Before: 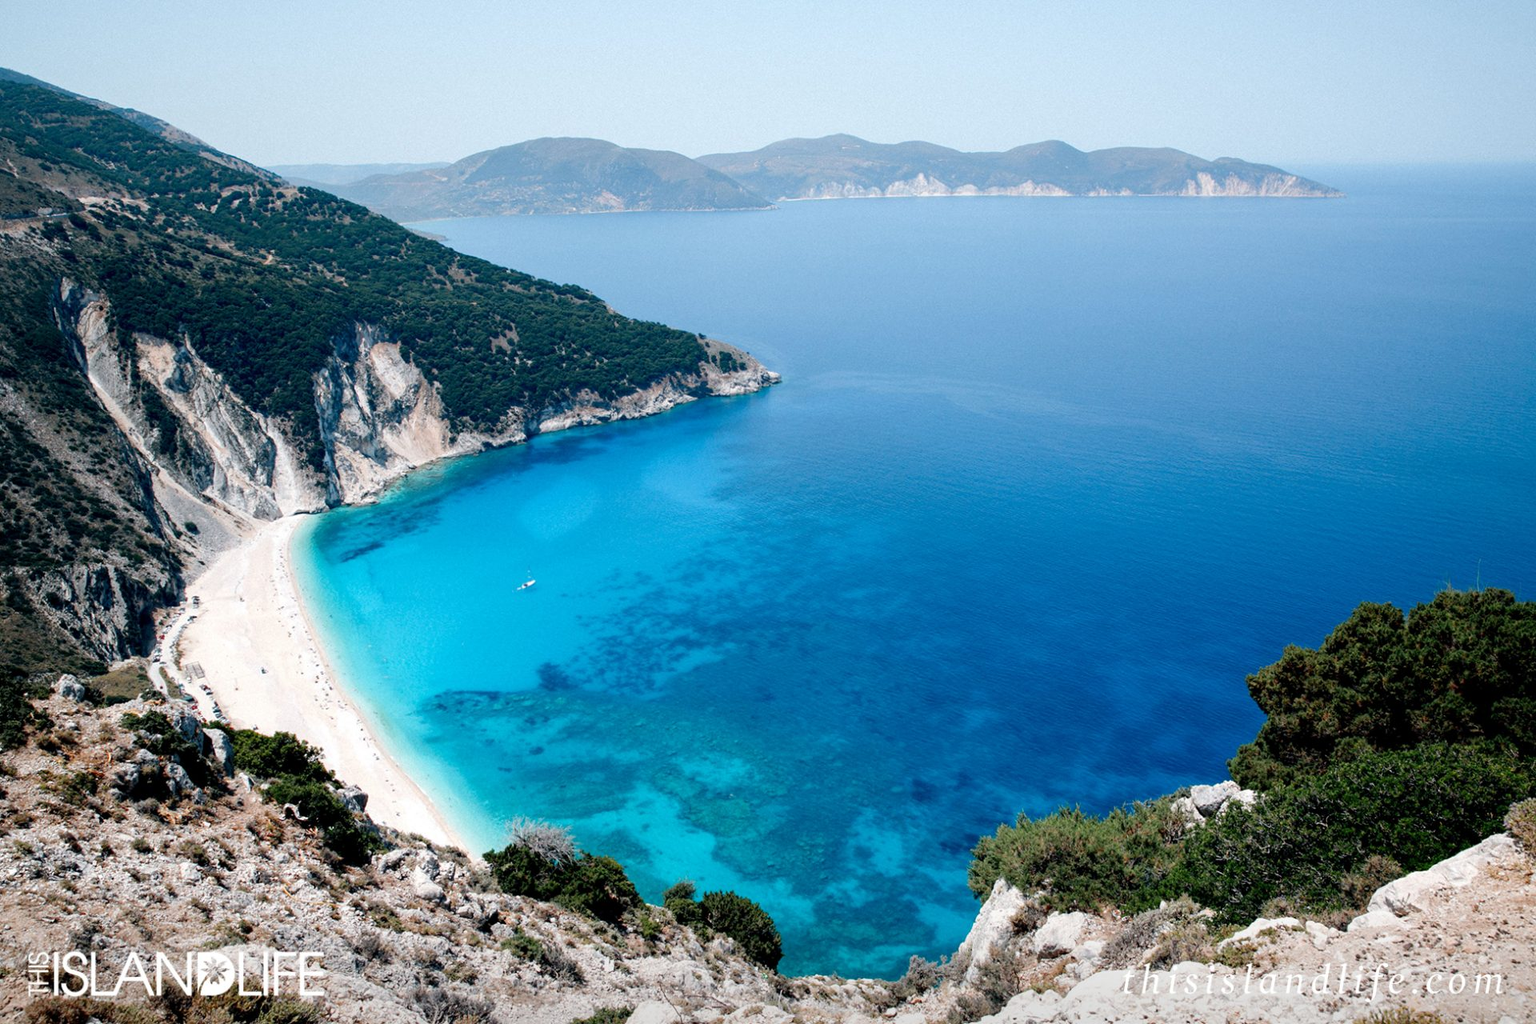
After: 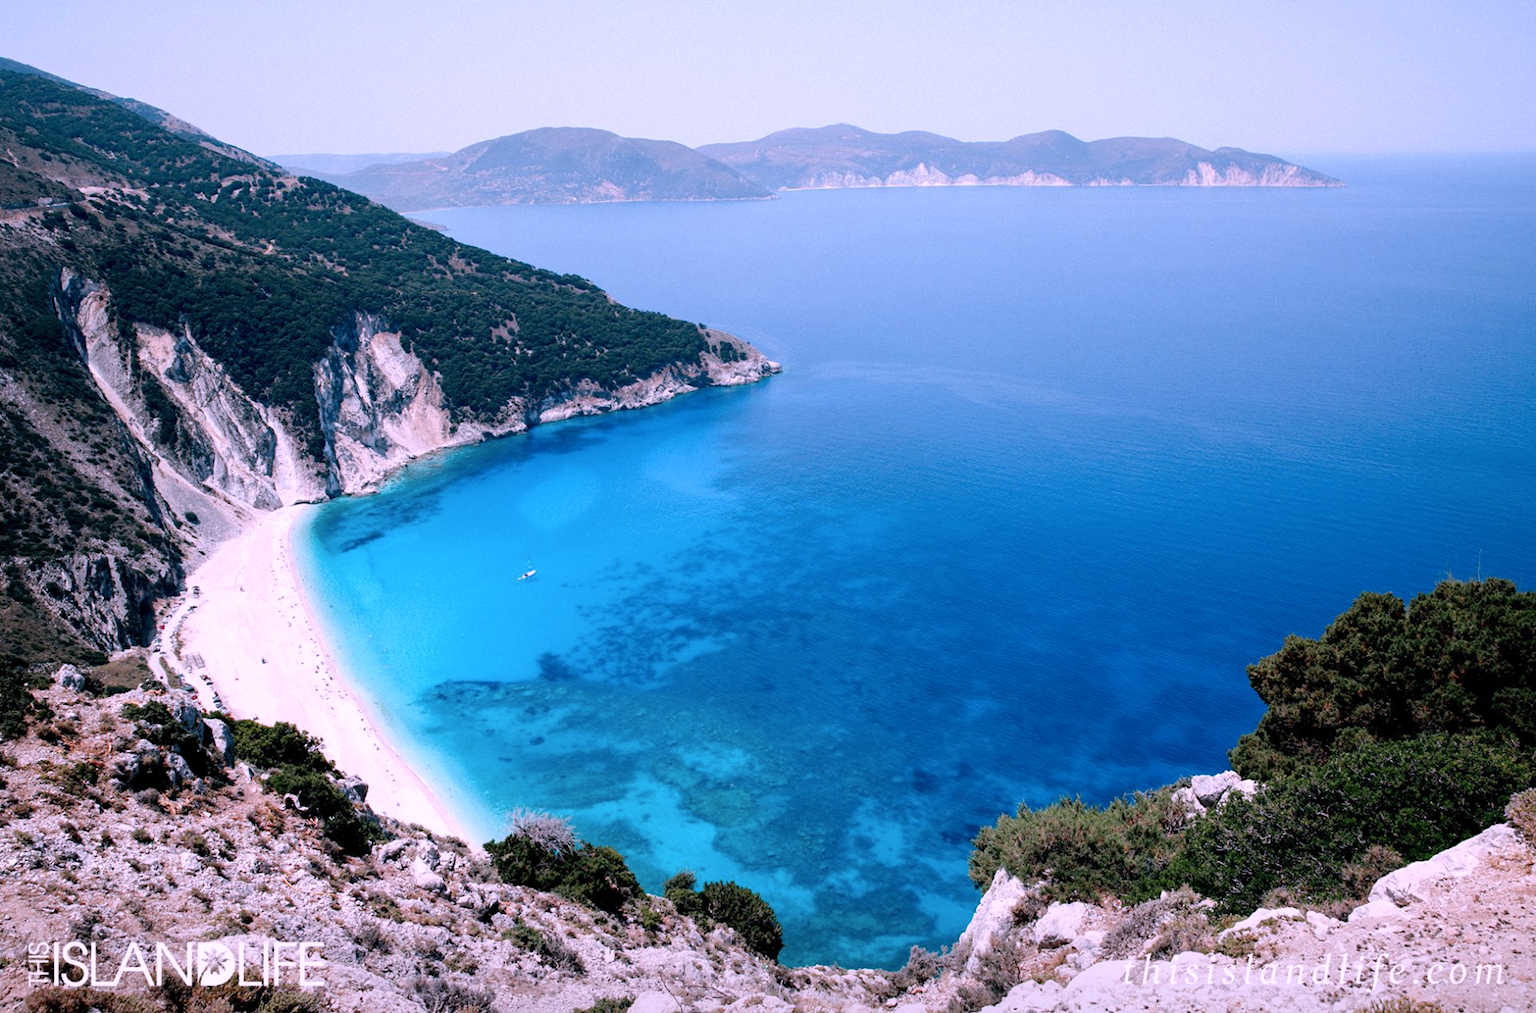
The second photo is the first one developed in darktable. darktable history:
color correction: highlights a* 15.46, highlights b* -20.56
crop: top 1.049%, right 0.001%
